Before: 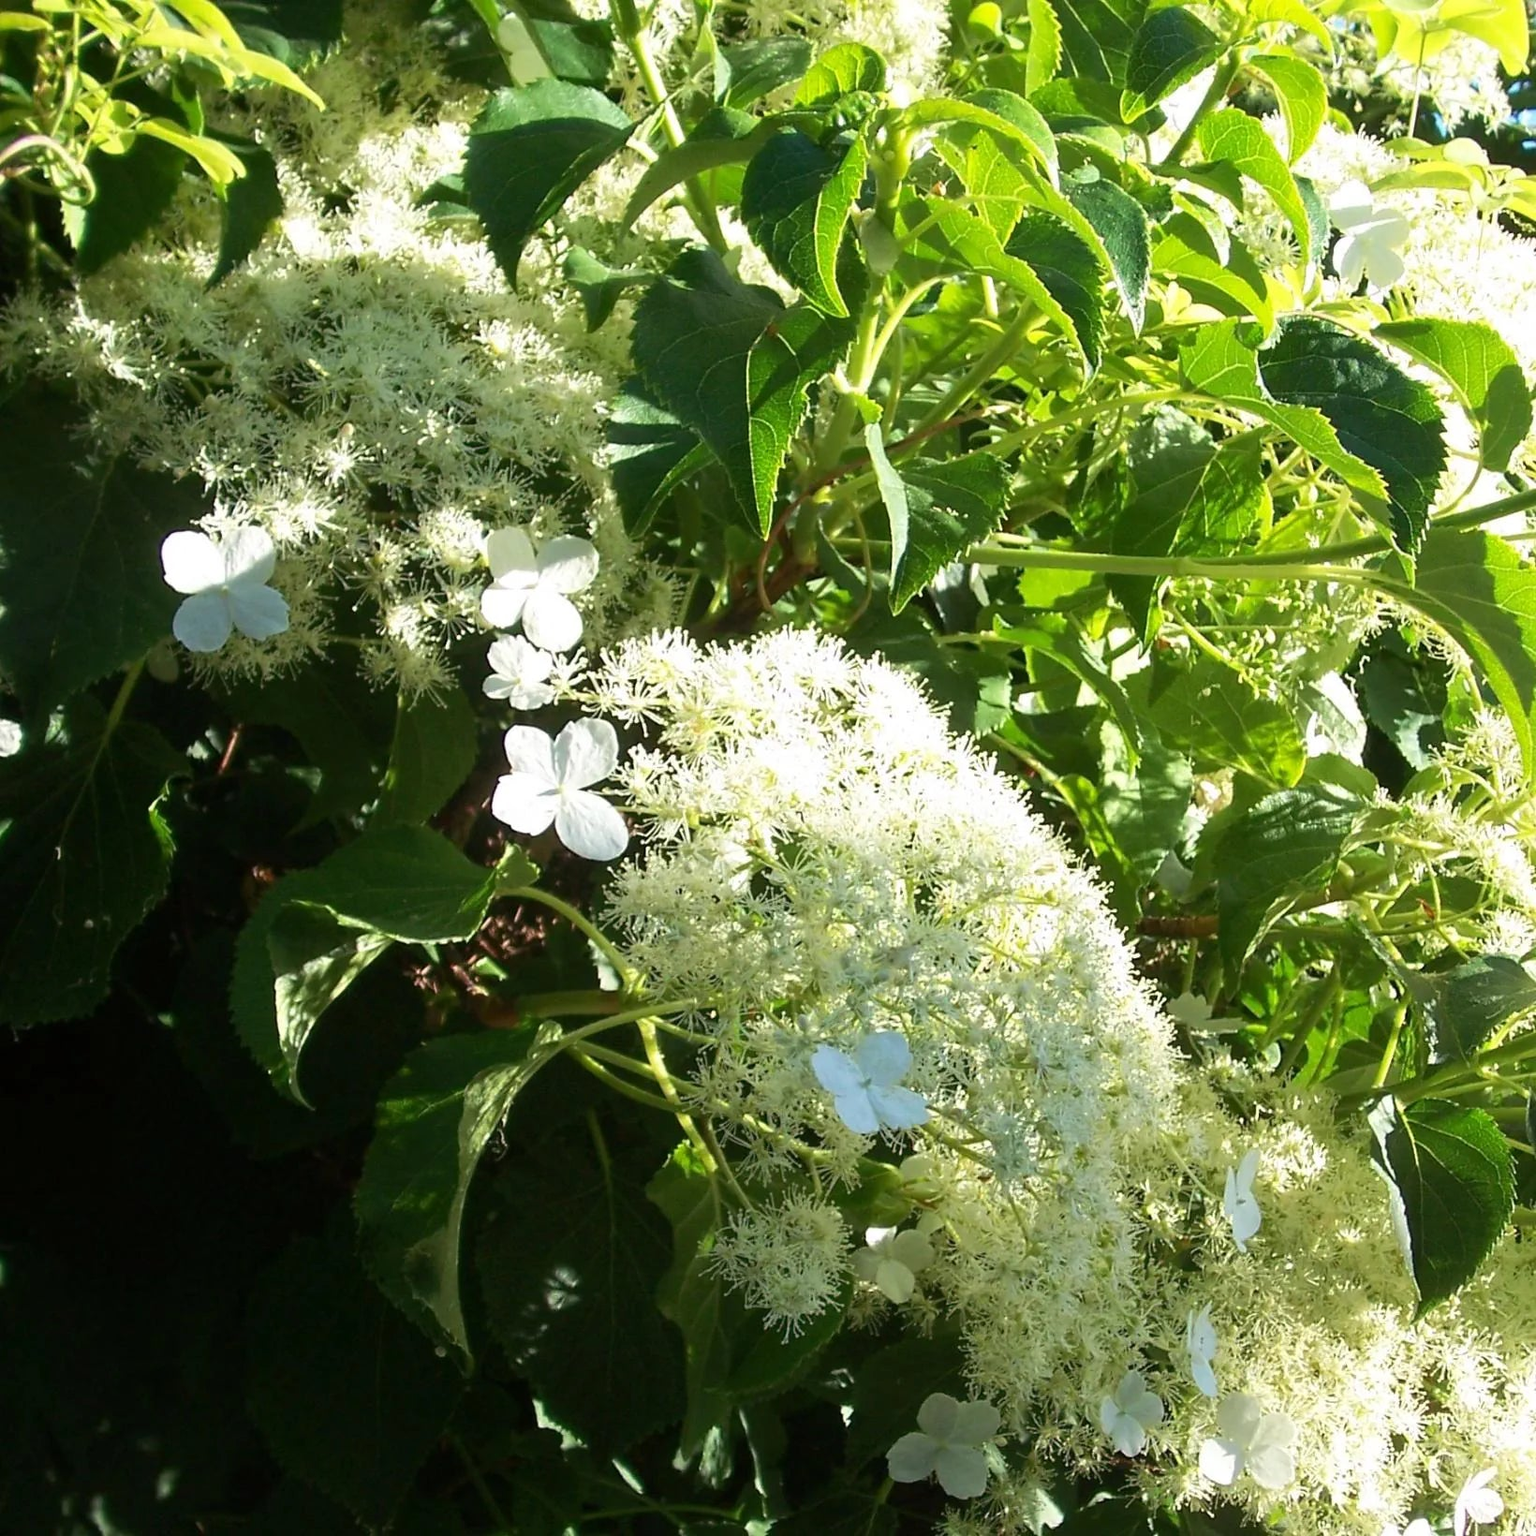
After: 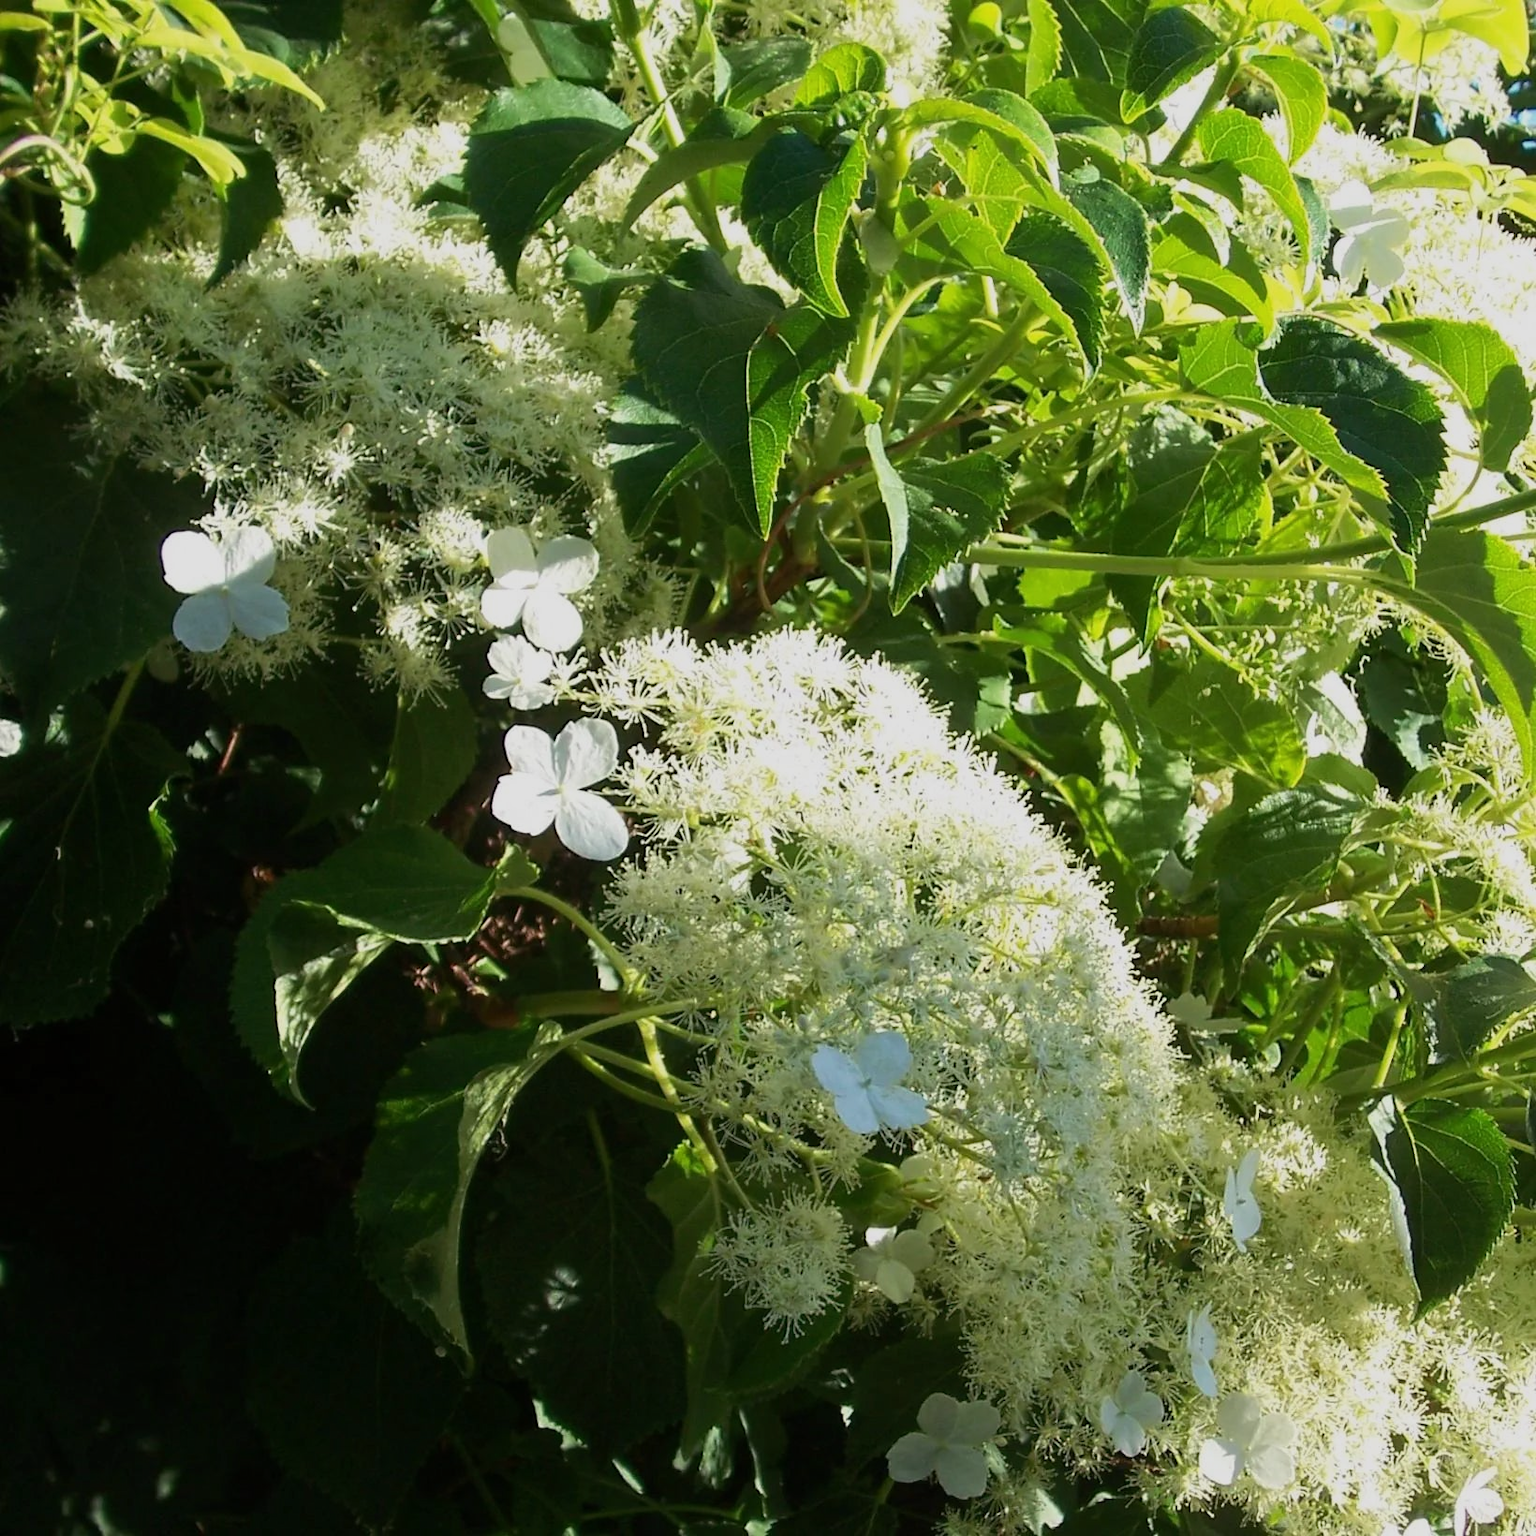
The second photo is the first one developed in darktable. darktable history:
exposure: exposure -0.423 EV, compensate exposure bias true, compensate highlight preservation false
color balance rgb: perceptual saturation grading › global saturation 0.24%
